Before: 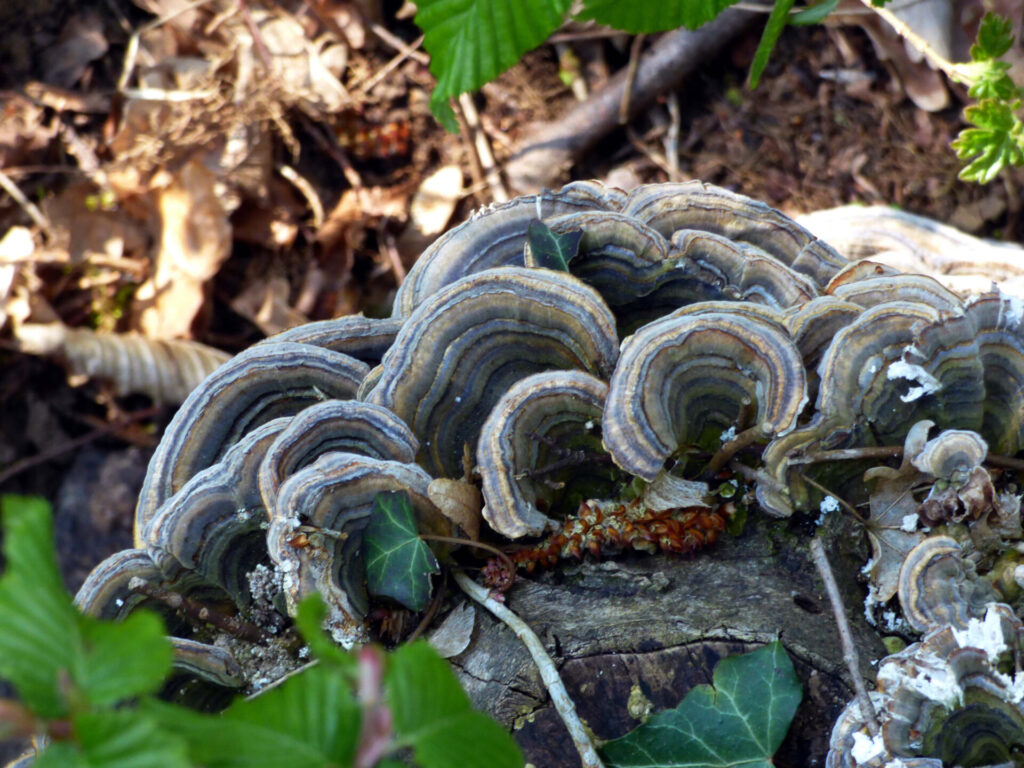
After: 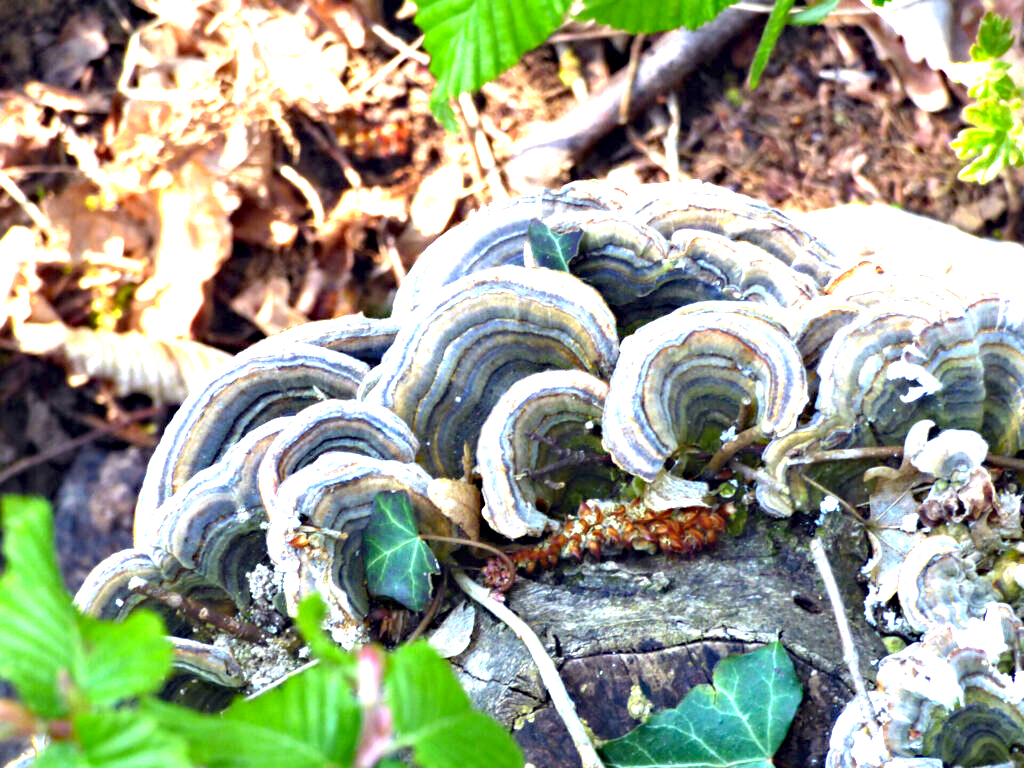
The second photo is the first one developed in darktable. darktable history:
haze removal: compatibility mode true, adaptive false
exposure: black level correction 0, exposure 2.102 EV, compensate highlight preservation false
